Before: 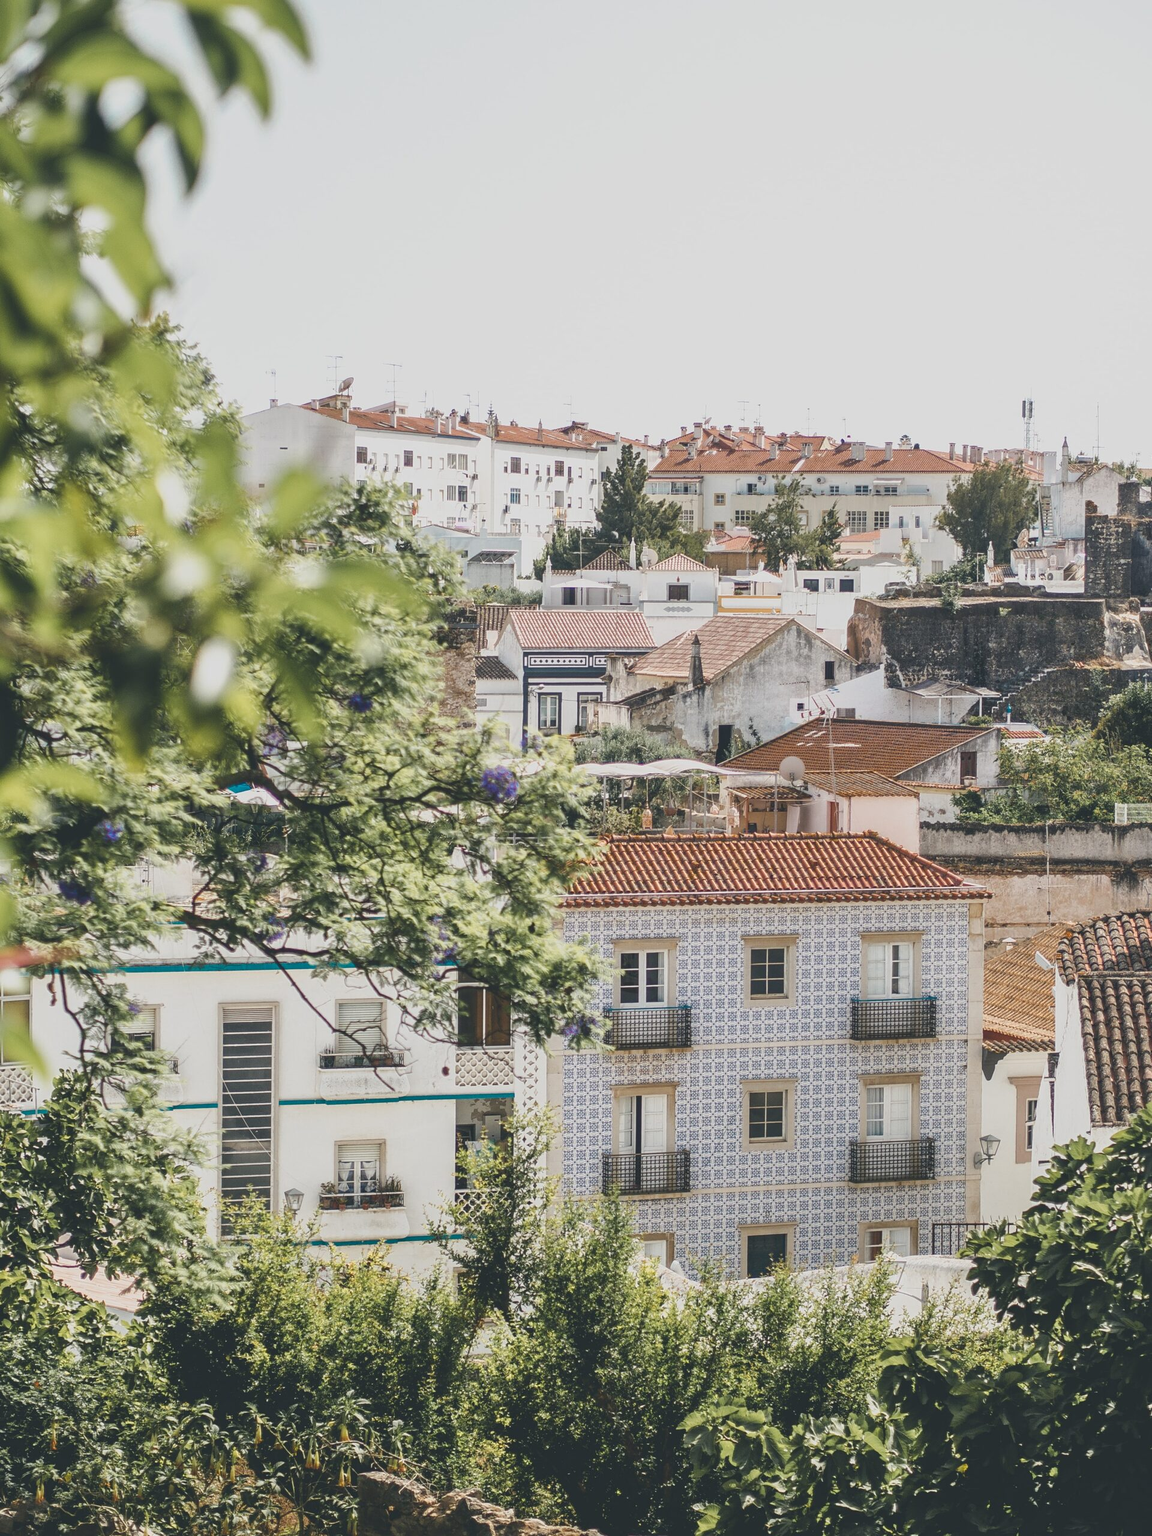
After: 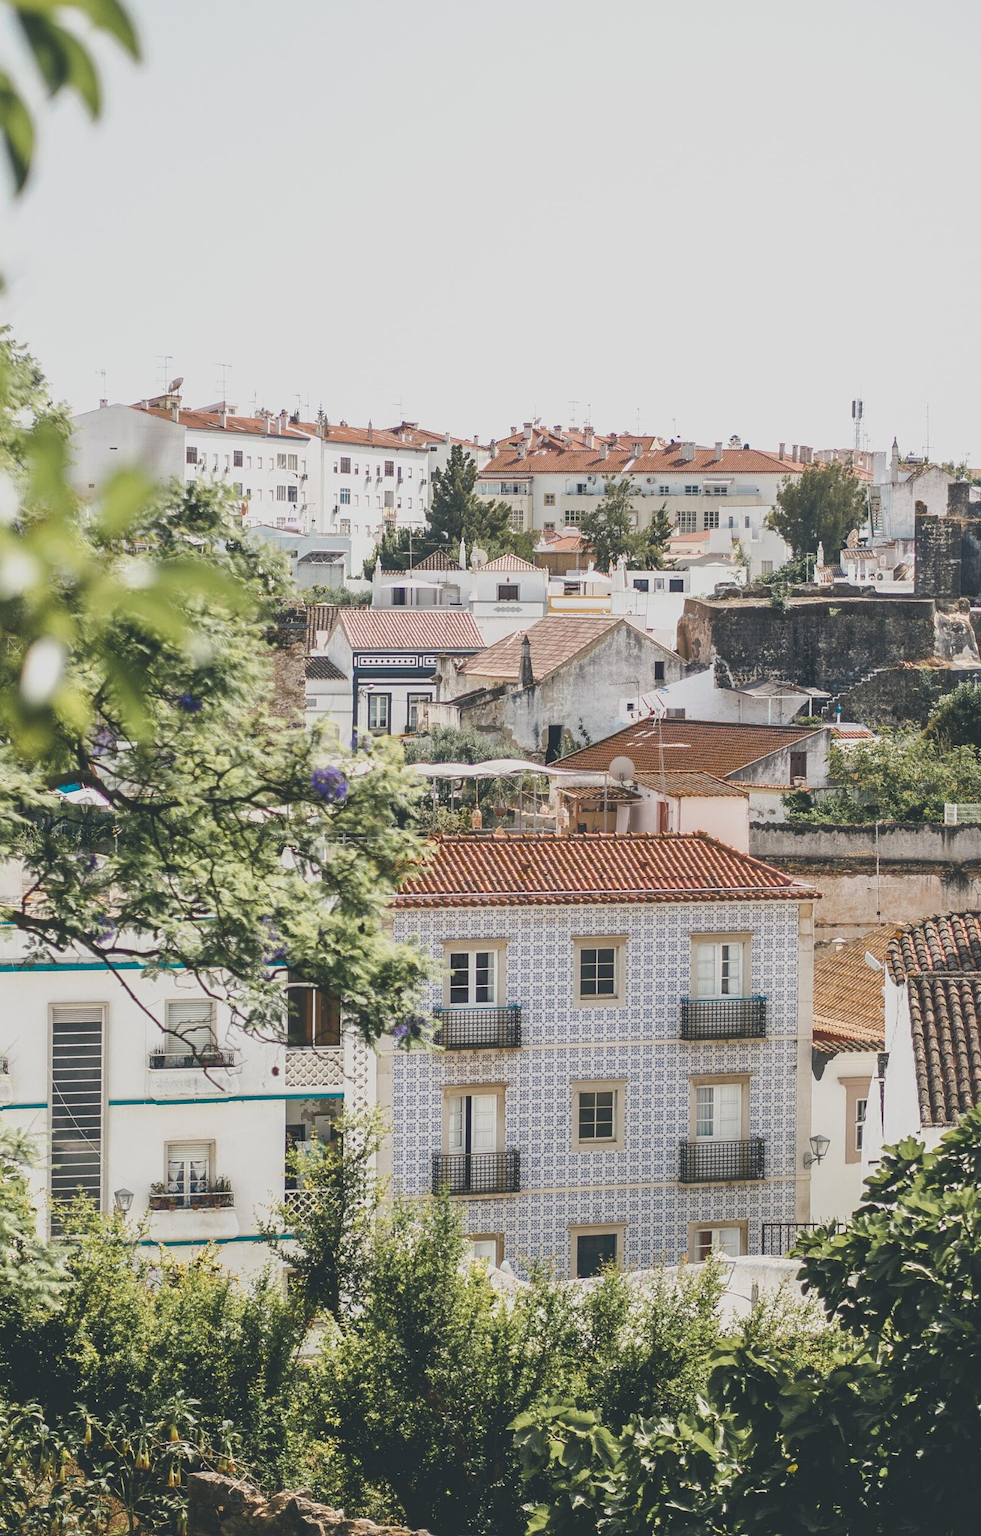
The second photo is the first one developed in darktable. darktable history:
crop and rotate: left 14.796%
